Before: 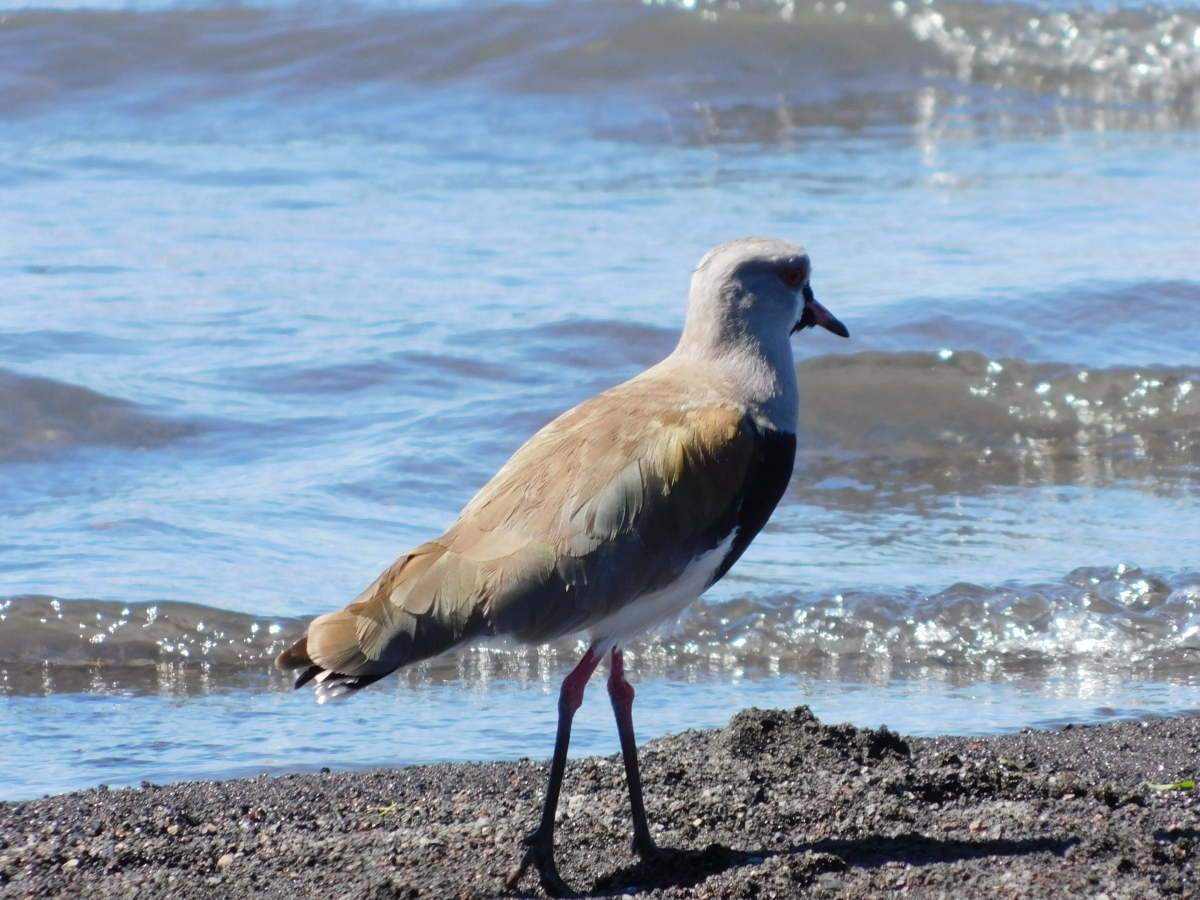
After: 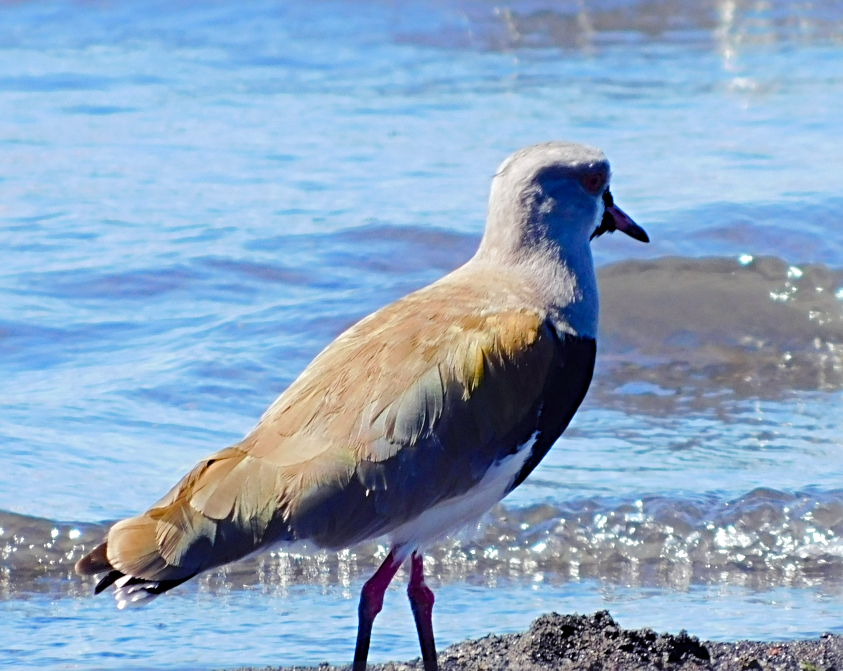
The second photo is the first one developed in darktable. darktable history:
sharpen: radius 3.998
color balance rgb: shadows lift › luminance -21.352%, shadows lift › chroma 6.525%, shadows lift › hue 271.56°, perceptual saturation grading › global saturation 39.012%, perceptual saturation grading › highlights -25.839%, perceptual saturation grading › mid-tones 34.274%, perceptual saturation grading › shadows 36.099%, perceptual brilliance grading › mid-tones 9.706%, perceptual brilliance grading › shadows 14.987%
crop and rotate: left 16.668%, top 10.666%, right 13.057%, bottom 14.671%
